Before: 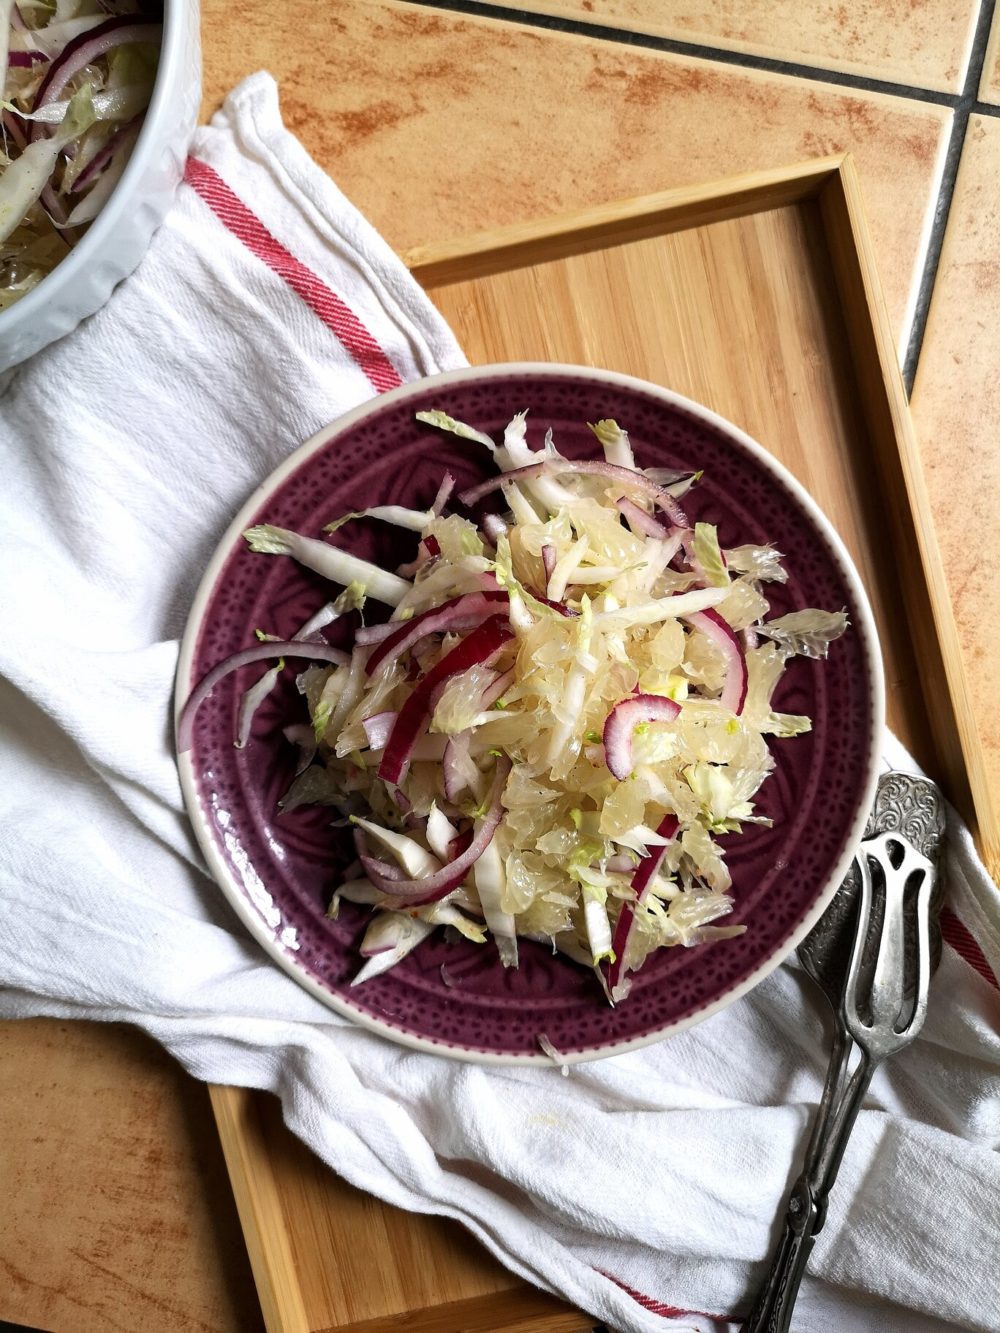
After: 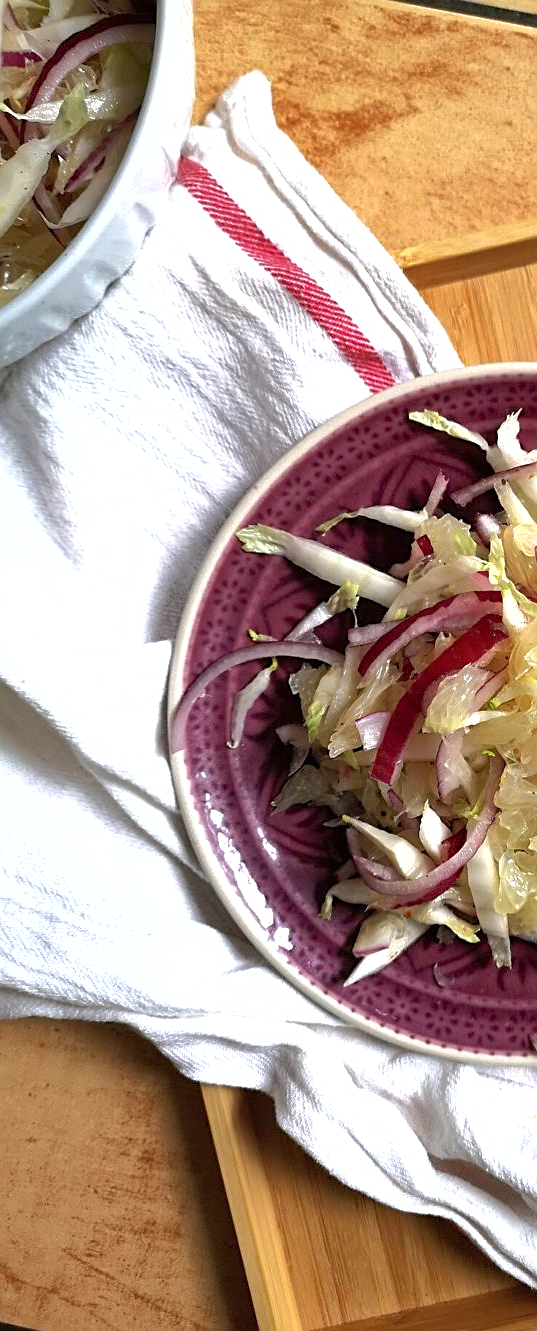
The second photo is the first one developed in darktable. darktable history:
exposure: black level correction 0, exposure 0.499 EV, compensate exposure bias true, compensate highlight preservation false
shadows and highlights: on, module defaults
sharpen: on, module defaults
crop: left 0.717%, right 45.49%, bottom 0.085%
